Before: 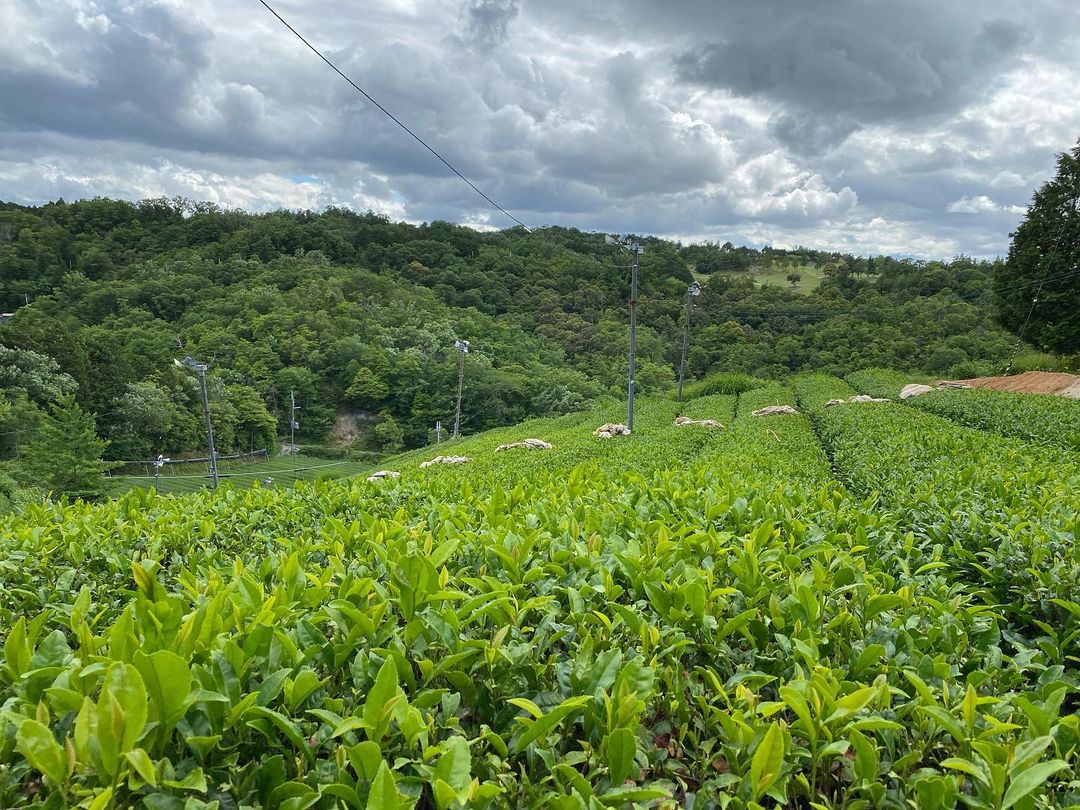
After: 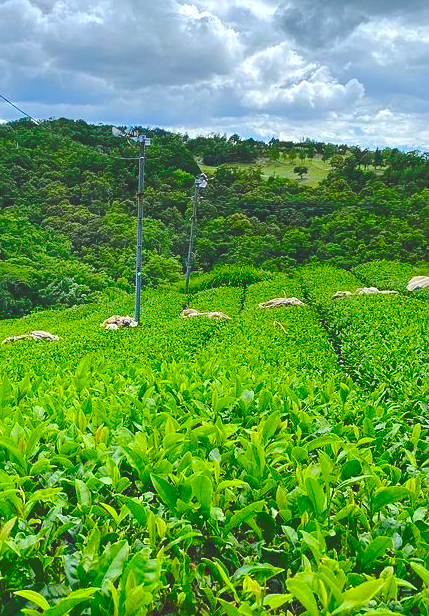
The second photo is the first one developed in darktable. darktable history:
exposure: black level correction 0.007, exposure 0.159 EV, compensate highlight preservation false
crop: left 45.721%, top 13.393%, right 14.118%, bottom 10.01%
shadows and highlights: shadows 60, soften with gaussian
sharpen: amount 0.2
color correction: saturation 1.8
white balance: red 0.98, blue 1.034
base curve: curves: ch0 [(0, 0.024) (0.055, 0.065) (0.121, 0.166) (0.236, 0.319) (0.693, 0.726) (1, 1)], preserve colors none
